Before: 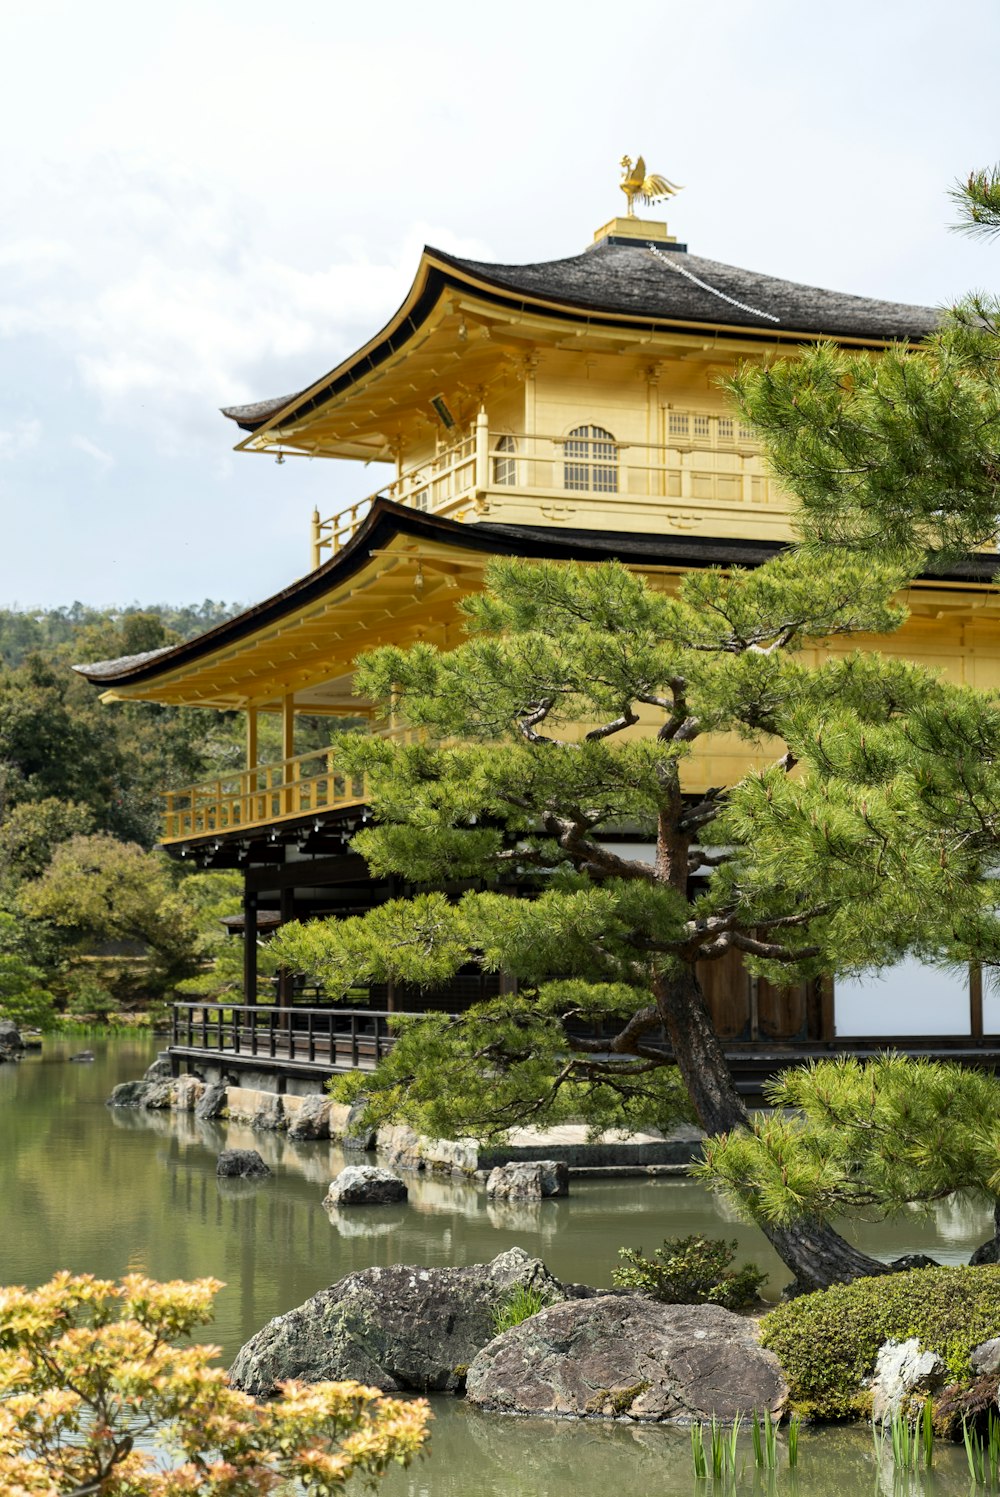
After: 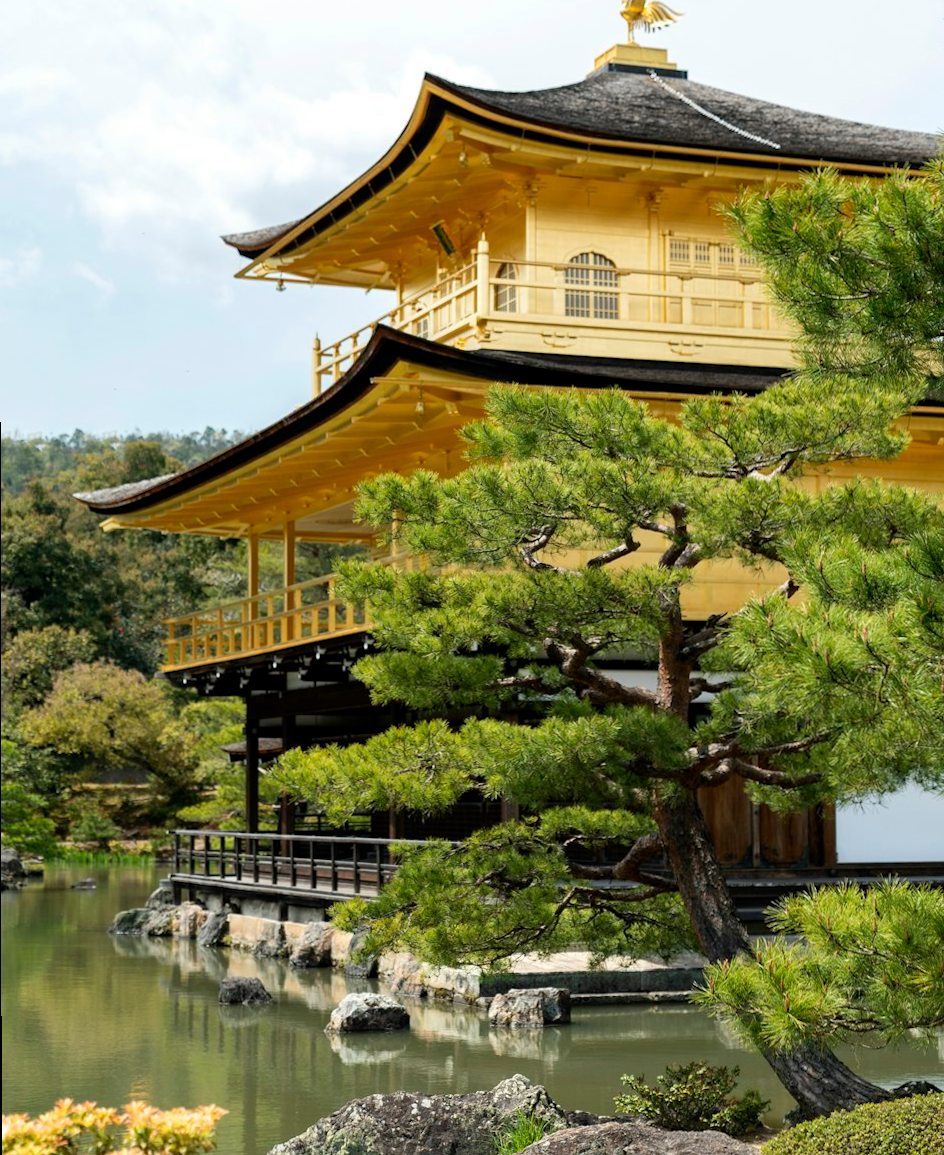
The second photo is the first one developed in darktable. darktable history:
crop and rotate: angle 0.096°, top 11.632%, right 5.783%, bottom 11.294%
